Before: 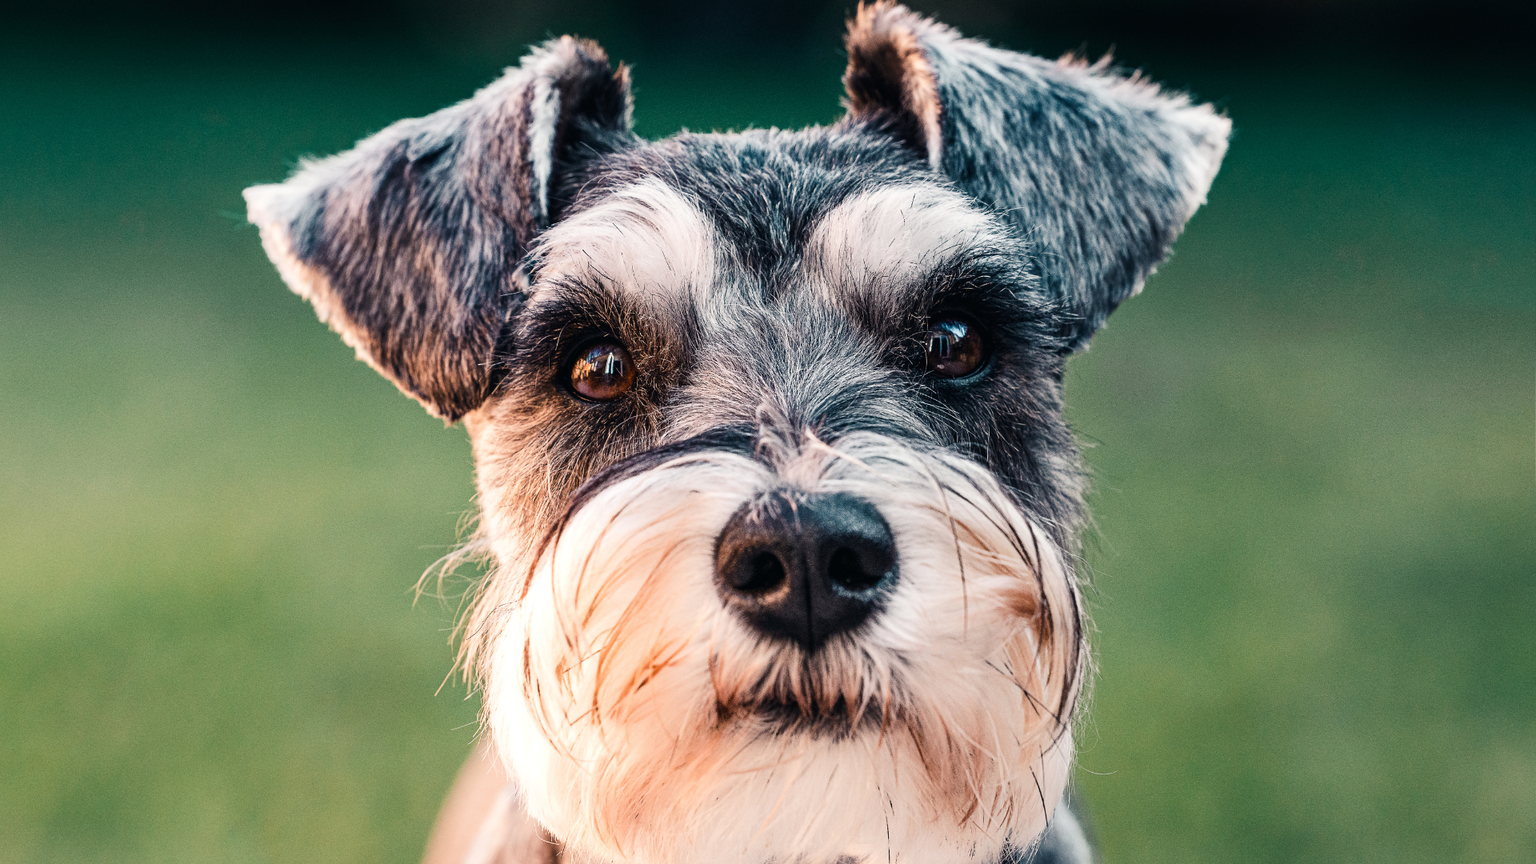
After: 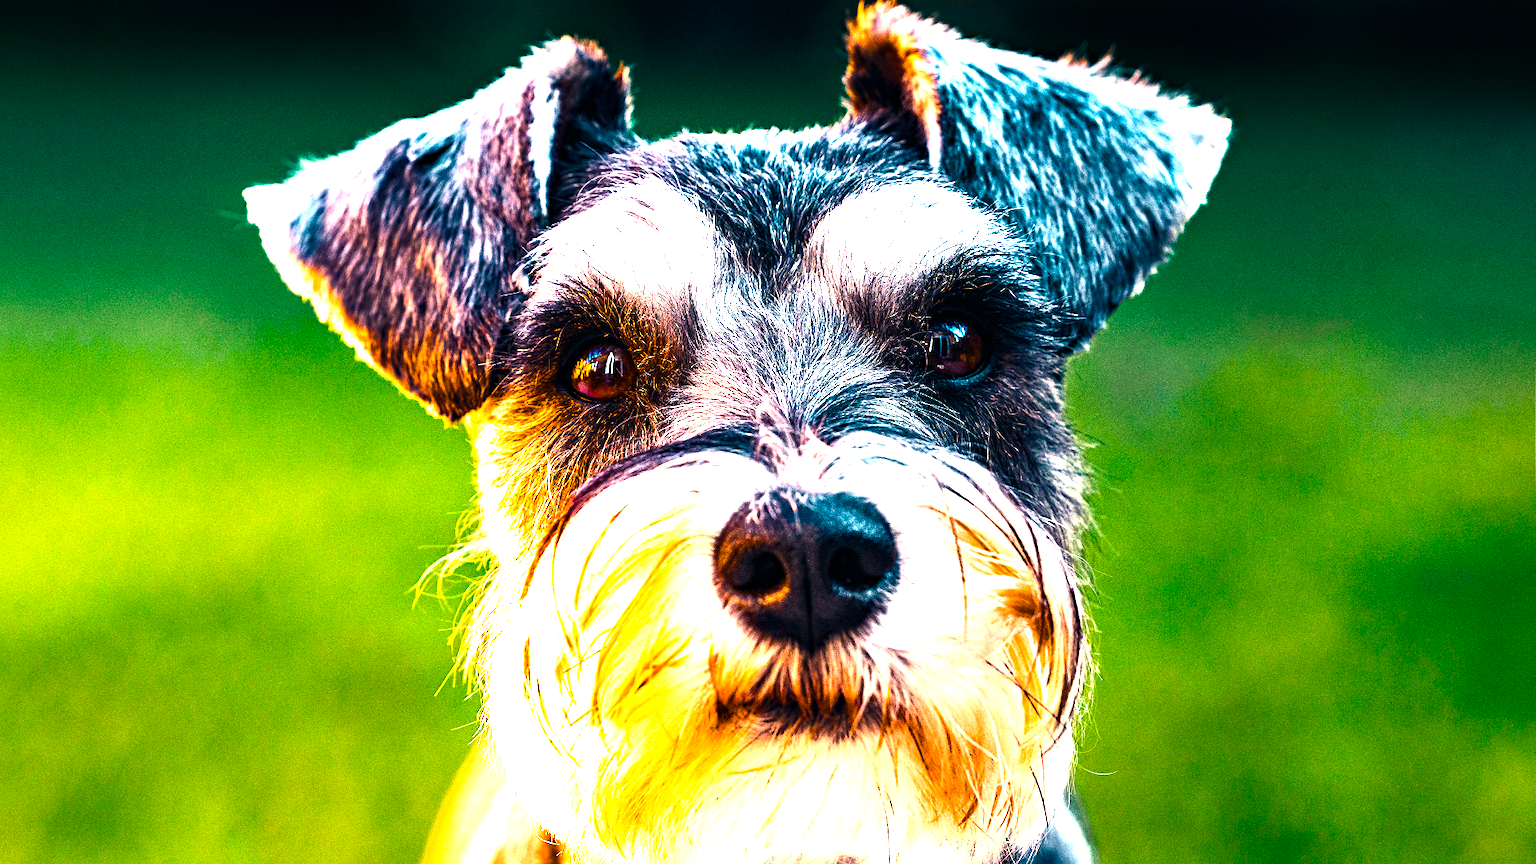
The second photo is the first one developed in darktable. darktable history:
color balance rgb: linear chroma grading › global chroma 20%, perceptual saturation grading › global saturation 65%, perceptual saturation grading › highlights 60%, perceptual saturation grading › mid-tones 50%, perceptual saturation grading › shadows 50%, perceptual brilliance grading › global brilliance 30%, perceptual brilliance grading › highlights 50%, perceptual brilliance grading › mid-tones 50%, perceptual brilliance grading › shadows -22%, global vibrance 20%
haze removal: compatibility mode true, adaptive false
exposure: exposure -0.582 EV, compensate highlight preservation false
